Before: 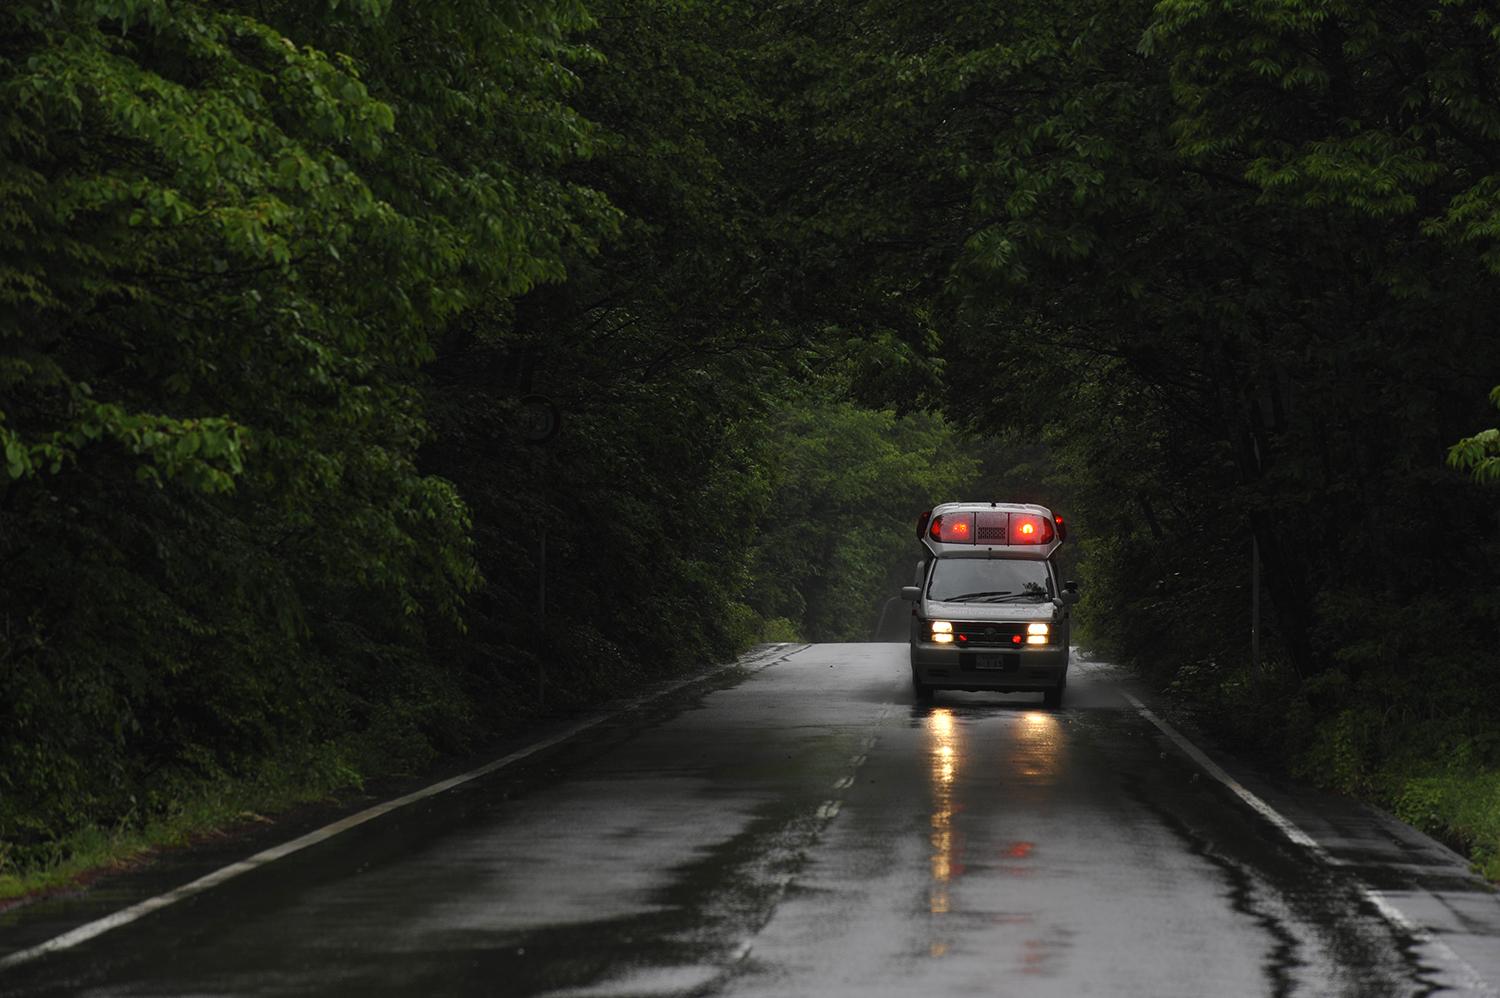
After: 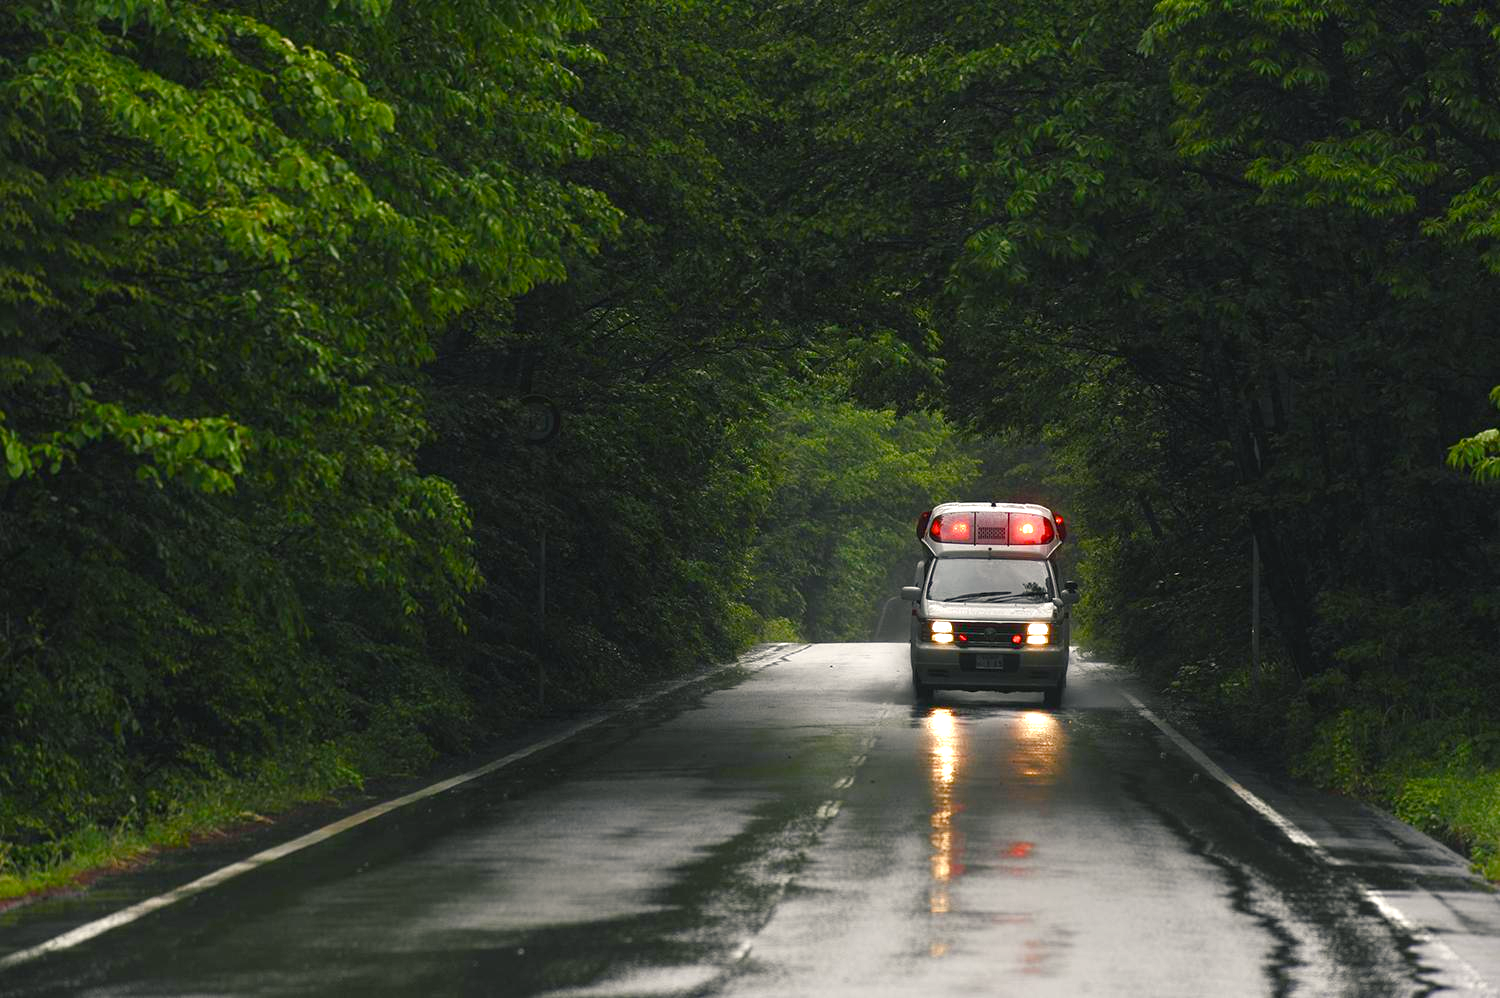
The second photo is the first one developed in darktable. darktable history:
color balance rgb: shadows lift › chroma 2.027%, shadows lift › hue 217.86°, highlights gain › chroma 3.087%, highlights gain › hue 78.35°, perceptual saturation grading › global saturation -0.061%, perceptual saturation grading › highlights -33.205%, perceptual saturation grading › mid-tones 15.059%, perceptual saturation grading › shadows 48.363%, global vibrance 20%
exposure: black level correction 0, exposure 1.2 EV, compensate highlight preservation false
